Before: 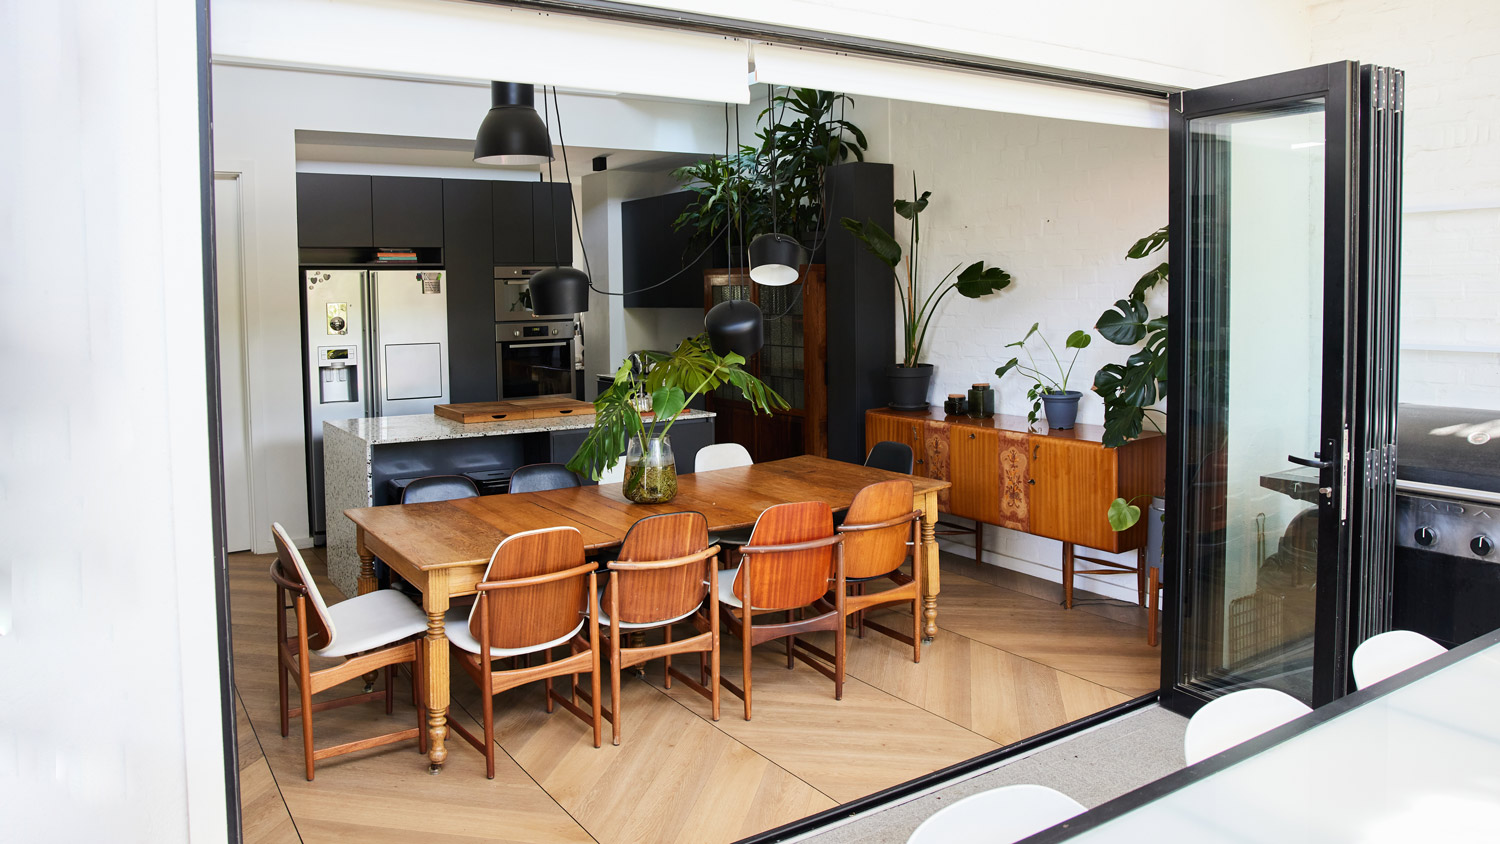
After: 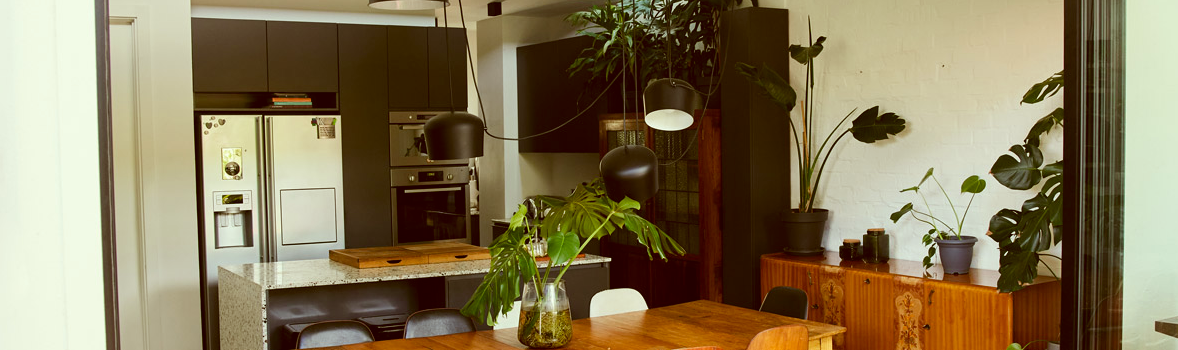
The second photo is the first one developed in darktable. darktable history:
crop: left 7.036%, top 18.398%, right 14.379%, bottom 40.043%
color correction: highlights a* -5.94, highlights b* 9.48, shadows a* 10.12, shadows b* 23.94
